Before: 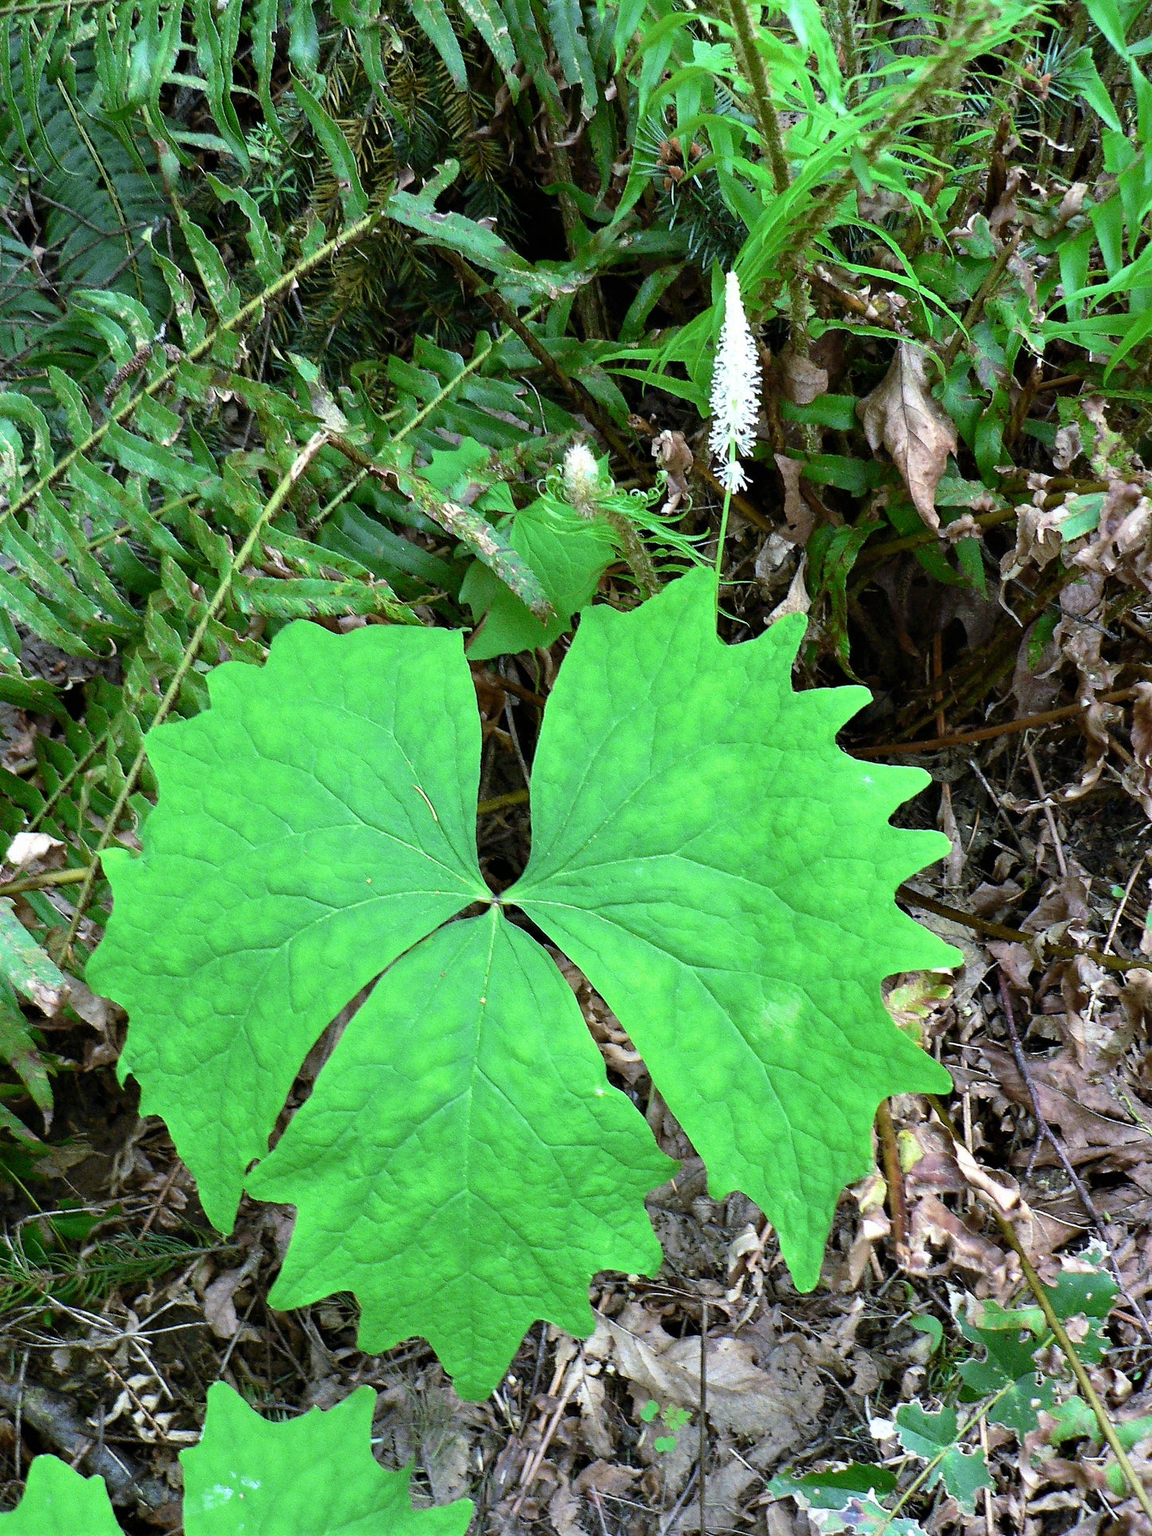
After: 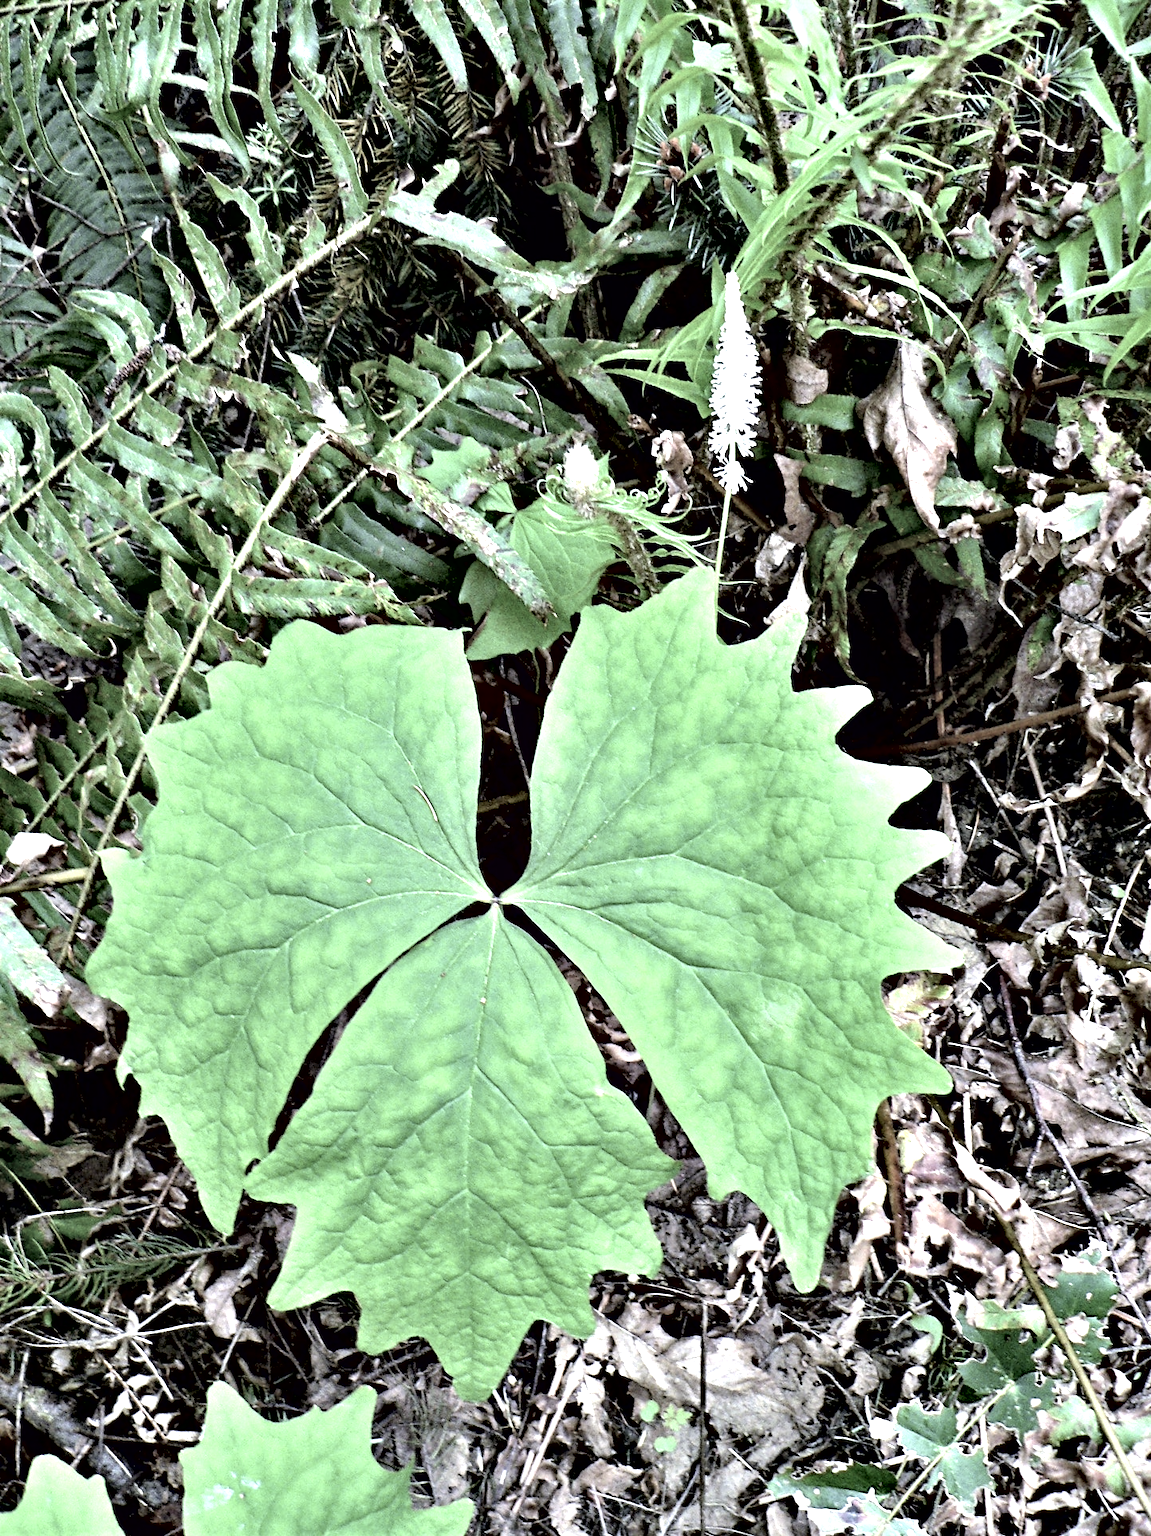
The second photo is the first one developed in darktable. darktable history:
contrast equalizer: octaves 7, y [[0.48, 0.654, 0.731, 0.706, 0.772, 0.382], [0.55 ×6], [0 ×6], [0 ×6], [0 ×6]]
contrast brightness saturation: brightness 0.18, saturation -0.5
